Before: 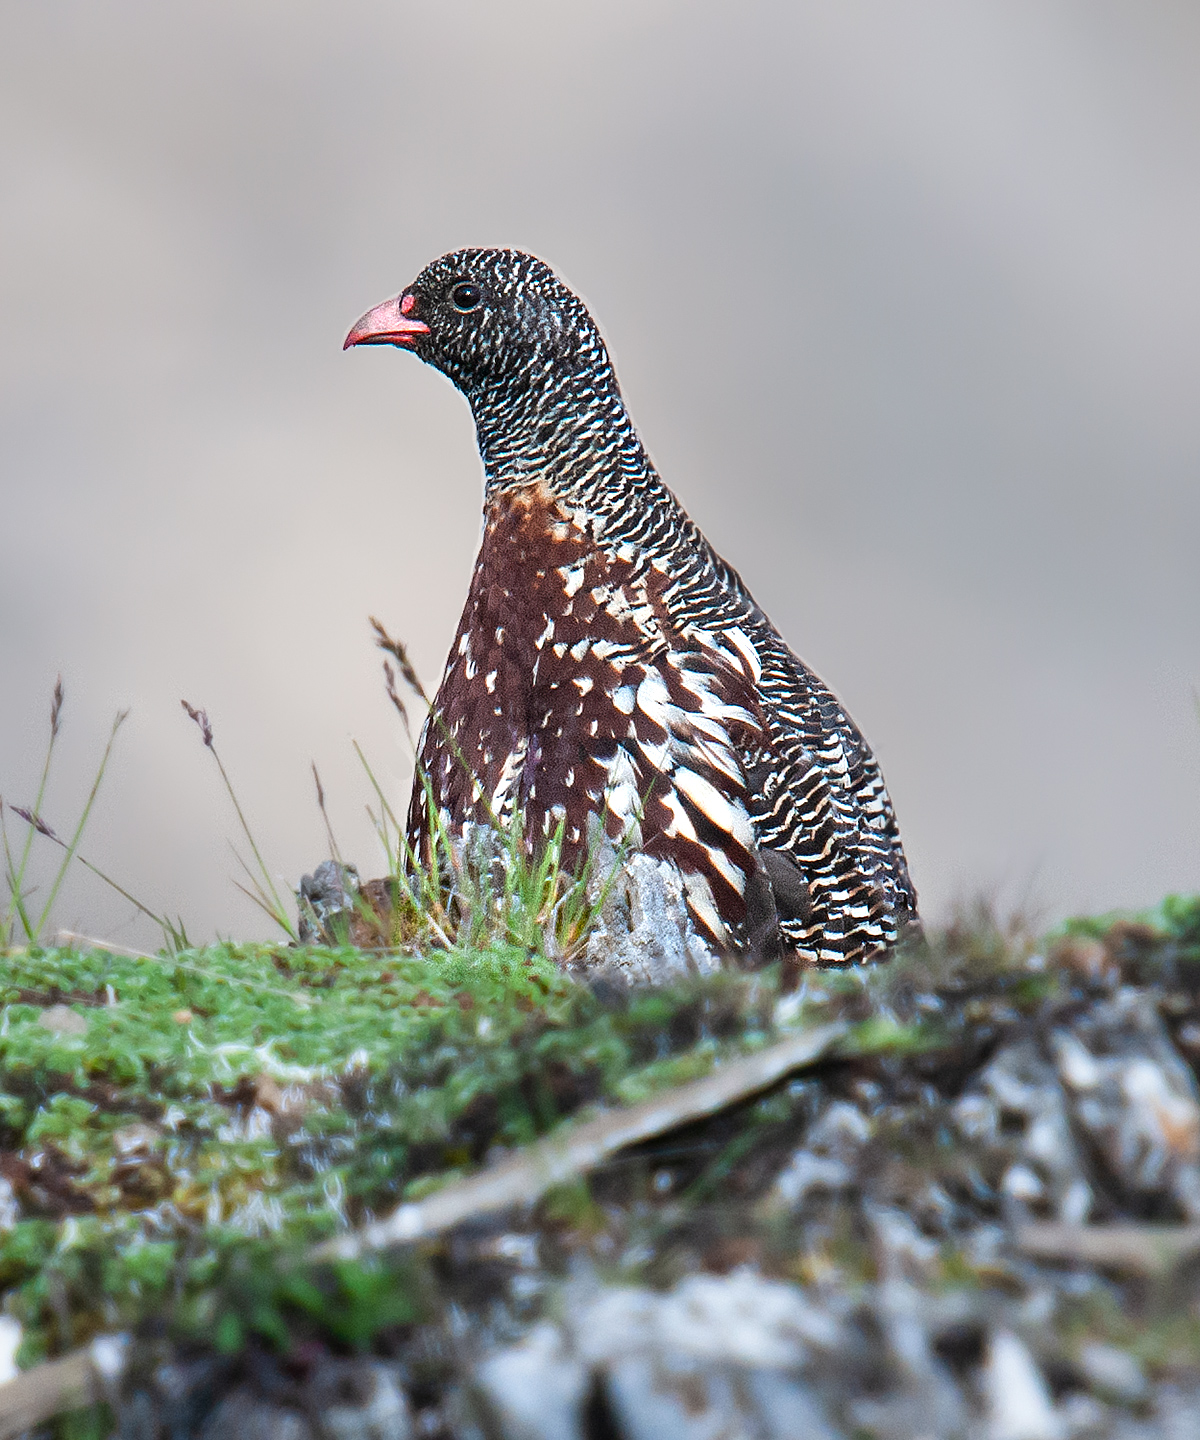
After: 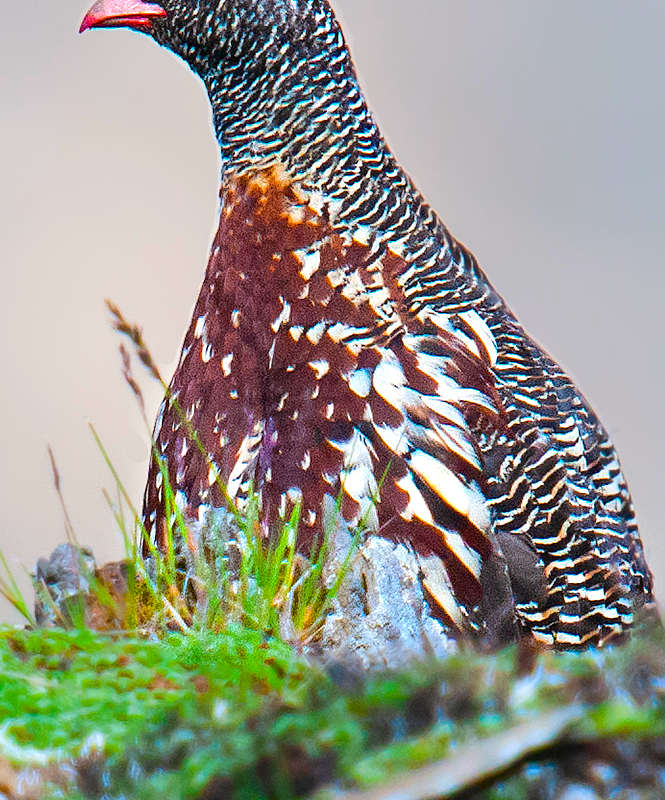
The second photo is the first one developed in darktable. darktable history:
crop and rotate: left 22.071%, top 22.072%, right 22.509%, bottom 22.358%
color balance rgb: power › hue 175.05°, shadows fall-off 100.928%, linear chroma grading › global chroma 24.471%, perceptual saturation grading › global saturation 37.071%, perceptual brilliance grading › mid-tones 9.693%, perceptual brilliance grading › shadows 15.422%, mask middle-gray fulcrum 23.144%, global vibrance 20%
